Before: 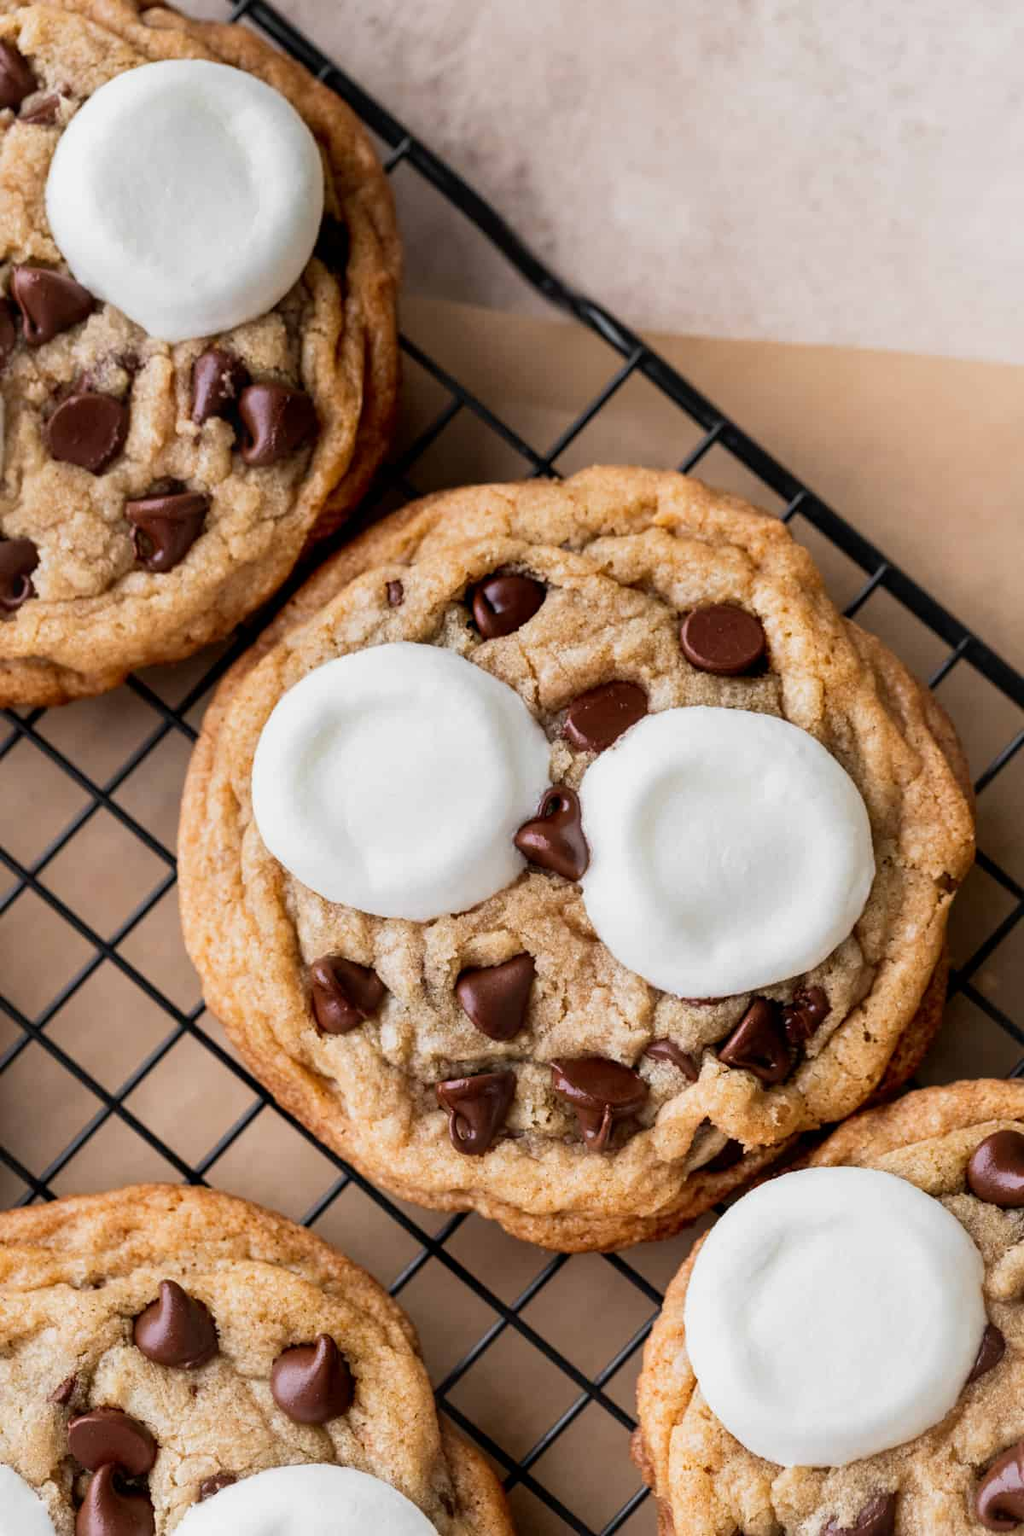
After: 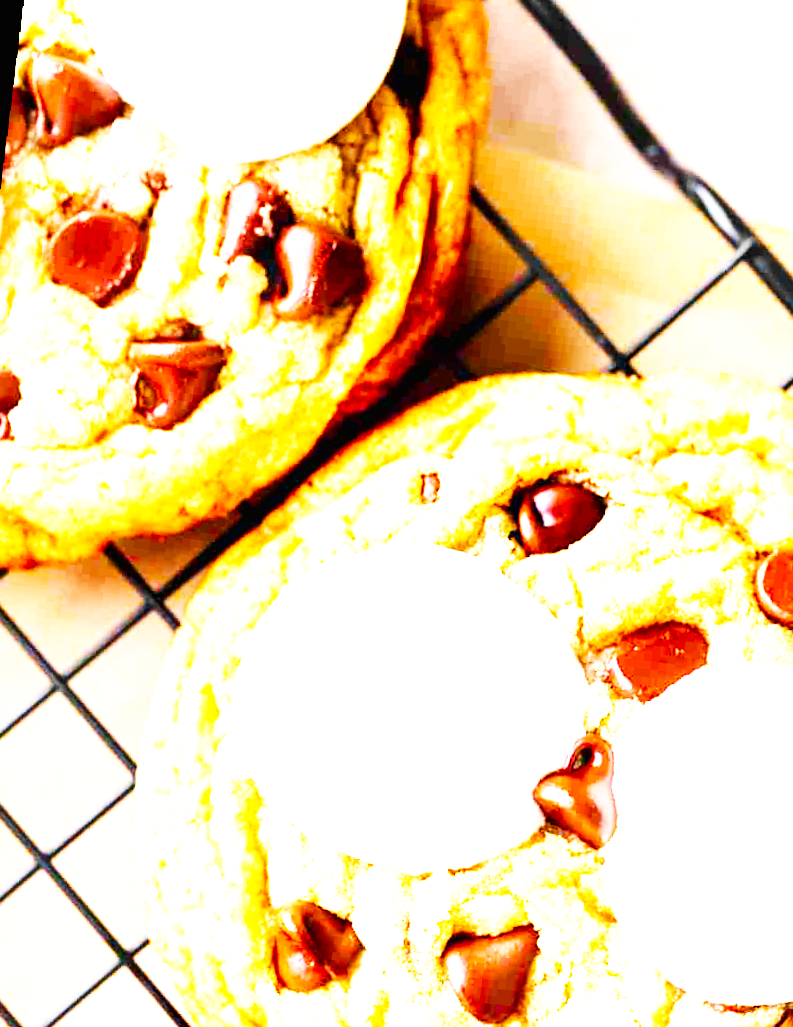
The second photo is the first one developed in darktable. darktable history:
exposure: black level correction 0, exposure 2 EV, compensate highlight preservation false
crop and rotate: angle -4.99°, left 2.122%, top 6.945%, right 27.566%, bottom 30.519%
rotate and perspective: rotation 2.17°, automatic cropping off
base curve: curves: ch0 [(0, 0) (0.007, 0.004) (0.027, 0.03) (0.046, 0.07) (0.207, 0.54) (0.442, 0.872) (0.673, 0.972) (1, 1)], preserve colors none
color balance rgb: perceptual saturation grading › global saturation 36%, perceptual brilliance grading › global brilliance 10%, global vibrance 20%
